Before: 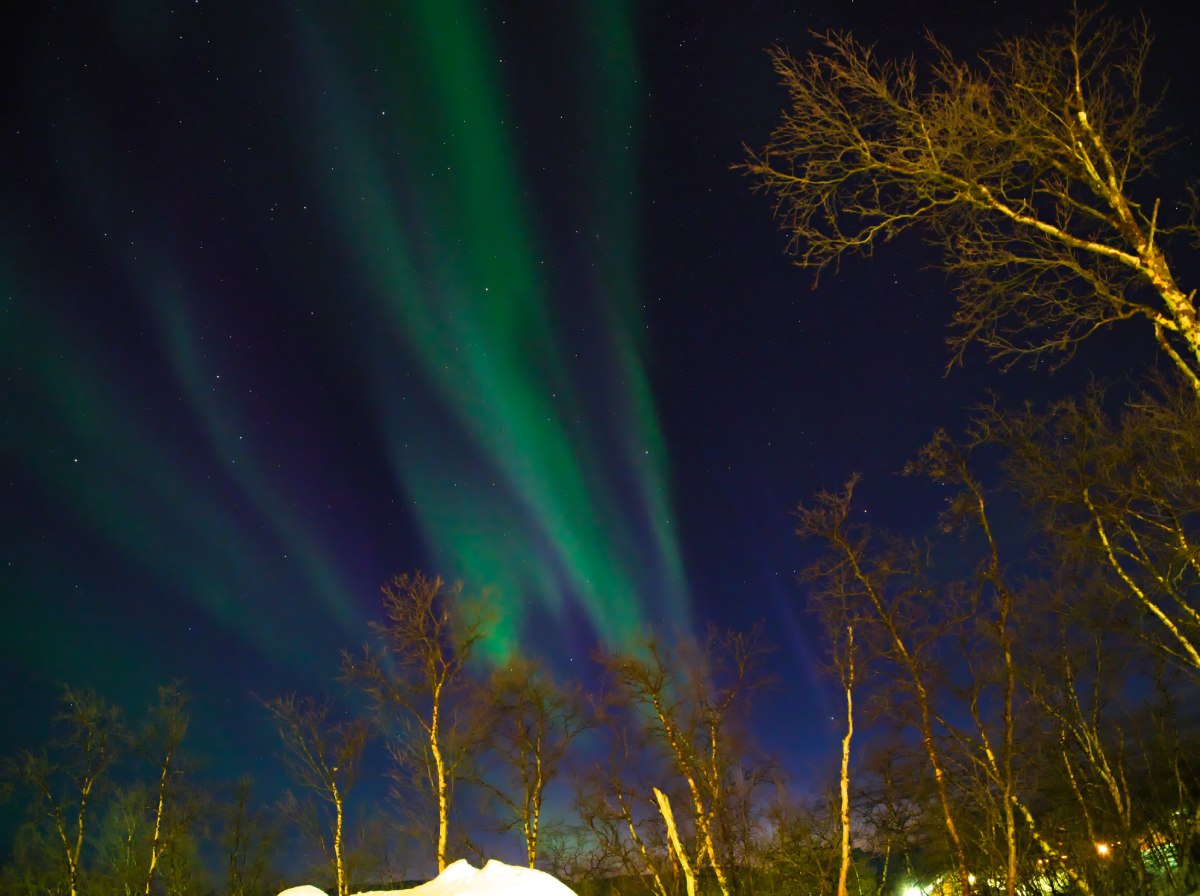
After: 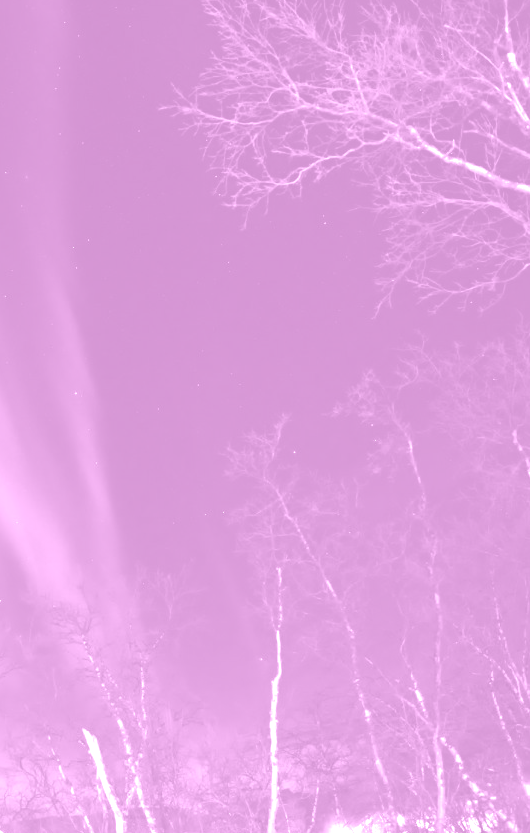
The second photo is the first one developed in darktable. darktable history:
contrast brightness saturation: brightness -0.25, saturation 0.2
color balance rgb: perceptual saturation grading › global saturation 30%, global vibrance 20%
crop: left 47.628%, top 6.643%, right 7.874%
color zones: curves: ch1 [(0, 0.679) (0.143, 0.647) (0.286, 0.261) (0.378, -0.011) (0.571, 0.396) (0.714, 0.399) (0.857, 0.406) (1, 0.679)]
exposure: black level correction 0.001, exposure 1.735 EV, compensate highlight preservation false
colorize: hue 331.2°, saturation 75%, source mix 30.28%, lightness 70.52%, version 1
